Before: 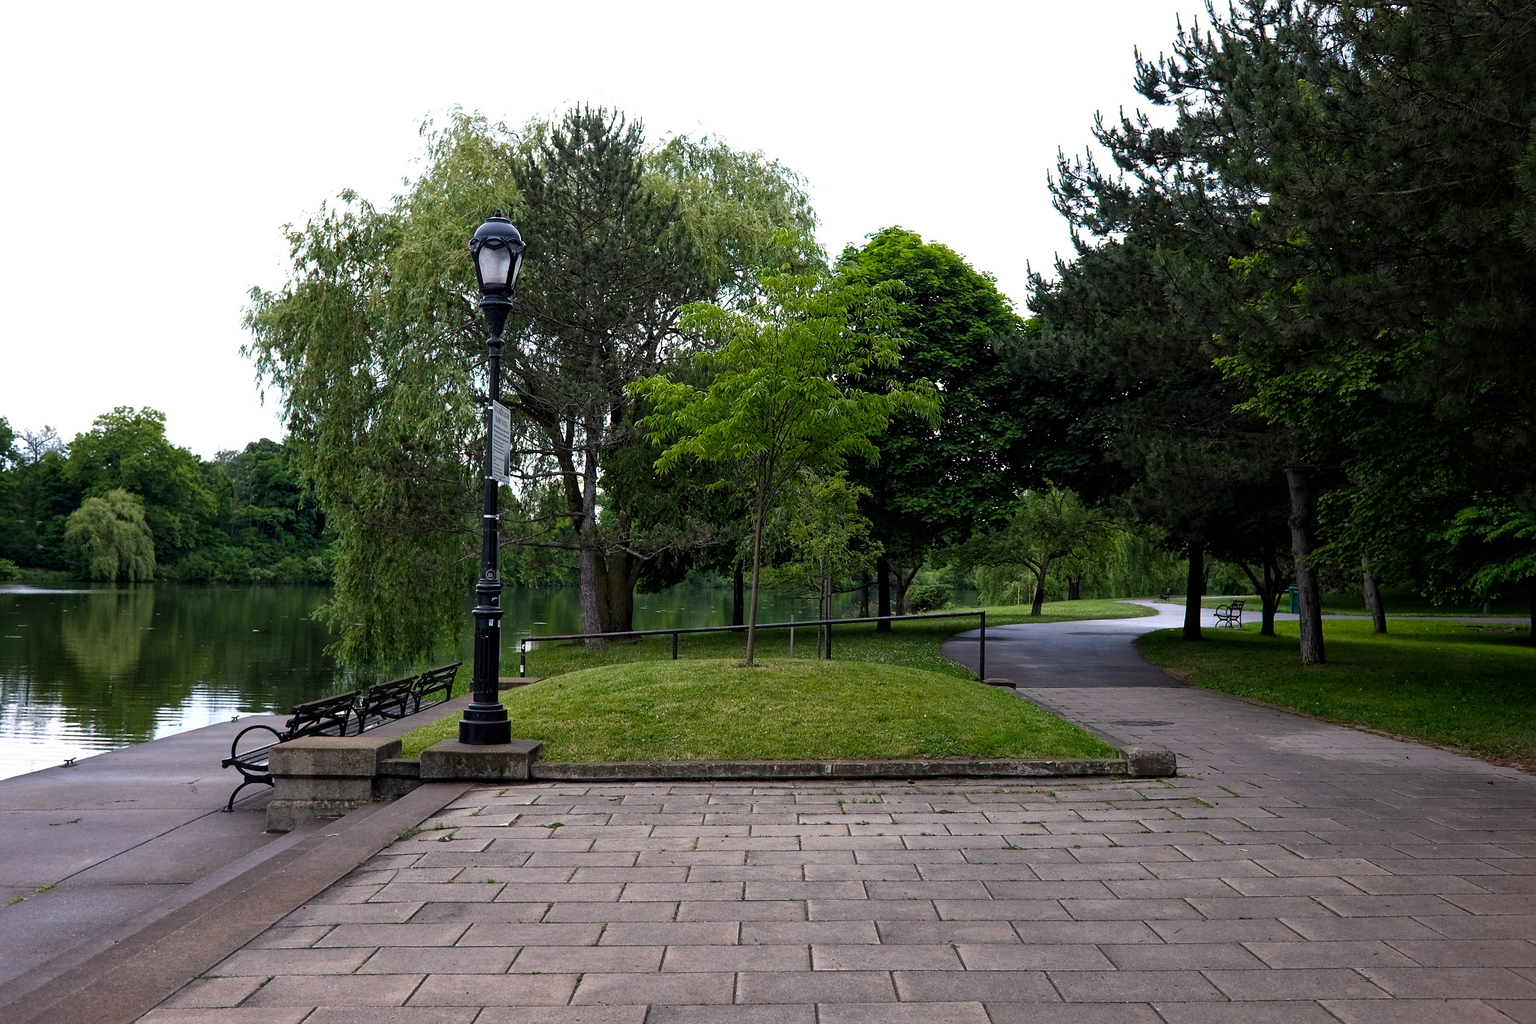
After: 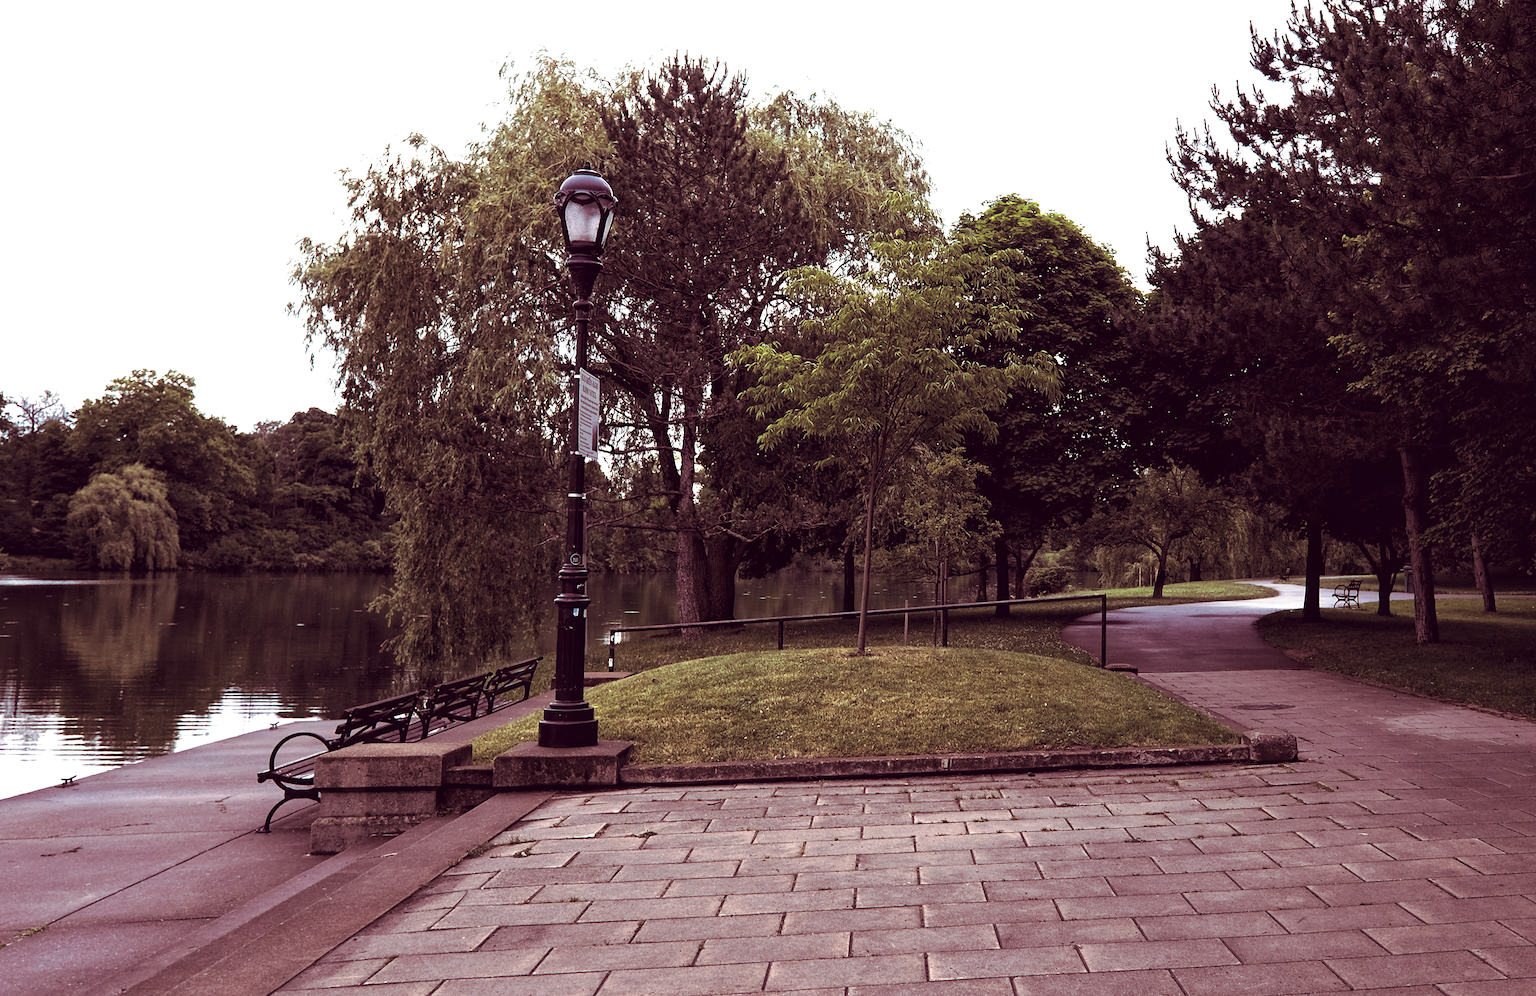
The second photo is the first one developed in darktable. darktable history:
color balance: lift [1.001, 0.997, 0.99, 1.01], gamma [1.007, 1, 0.975, 1.025], gain [1, 1.065, 1.052, 0.935], contrast 13.25%
crop and rotate: right 5.167%
split-toning: on, module defaults
color zones: curves: ch0 [(0.018, 0.548) (0.197, 0.654) (0.425, 0.447) (0.605, 0.658) (0.732, 0.579)]; ch1 [(0.105, 0.531) (0.224, 0.531) (0.386, 0.39) (0.618, 0.456) (0.732, 0.456) (0.956, 0.421)]; ch2 [(0.039, 0.583) (0.215, 0.465) (0.399, 0.544) (0.465, 0.548) (0.614, 0.447) (0.724, 0.43) (0.882, 0.623) (0.956, 0.632)]
rotate and perspective: rotation -0.013°, lens shift (vertical) -0.027, lens shift (horizontal) 0.178, crop left 0.016, crop right 0.989, crop top 0.082, crop bottom 0.918
local contrast: highlights 100%, shadows 100%, detail 120%, midtone range 0.2
